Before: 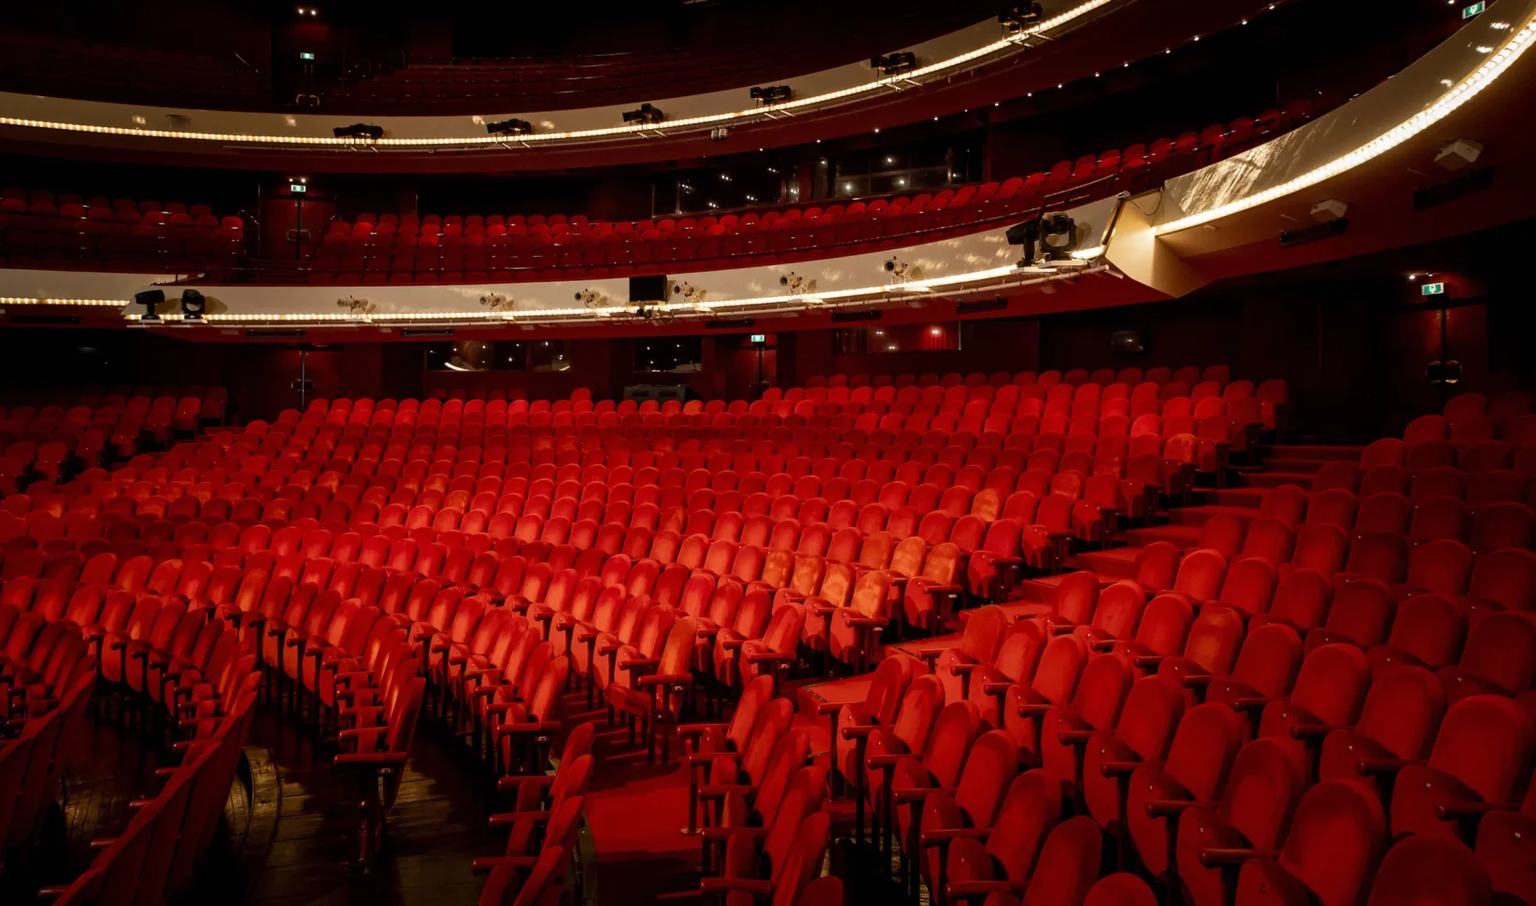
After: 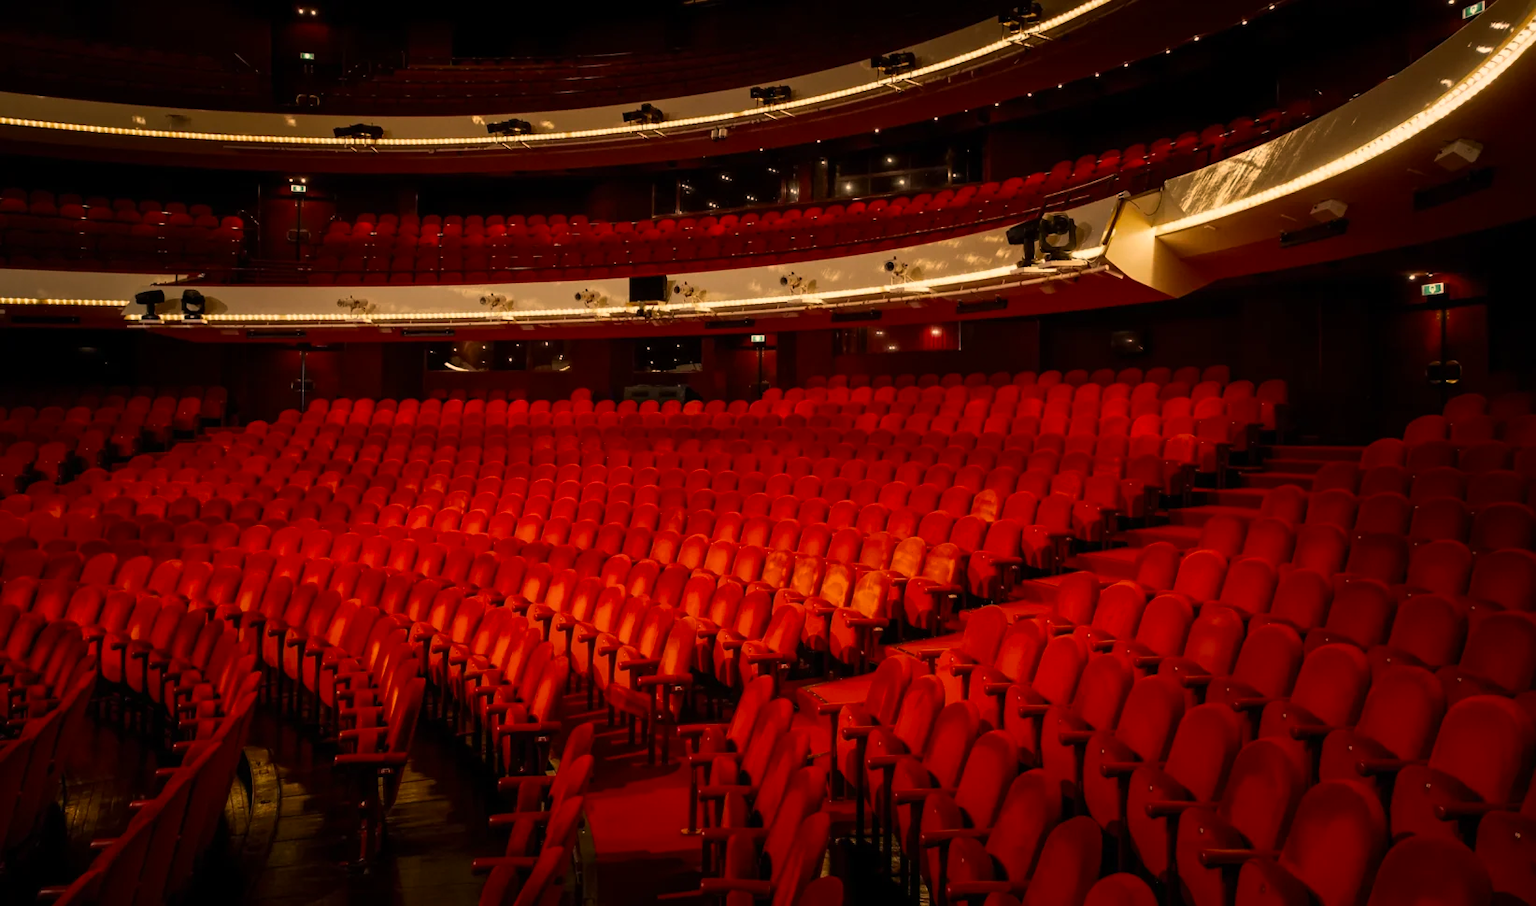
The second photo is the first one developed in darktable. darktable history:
white balance: red 0.967, blue 1.049
color zones: curves: ch0 [(0, 0.5) (0.143, 0.5) (0.286, 0.456) (0.429, 0.5) (0.571, 0.5) (0.714, 0.5) (0.857, 0.5) (1, 0.5)]; ch1 [(0, 0.5) (0.143, 0.5) (0.286, 0.422) (0.429, 0.5) (0.571, 0.5) (0.714, 0.5) (0.857, 0.5) (1, 0.5)]
color correction: highlights a* 15, highlights b* 31.55
